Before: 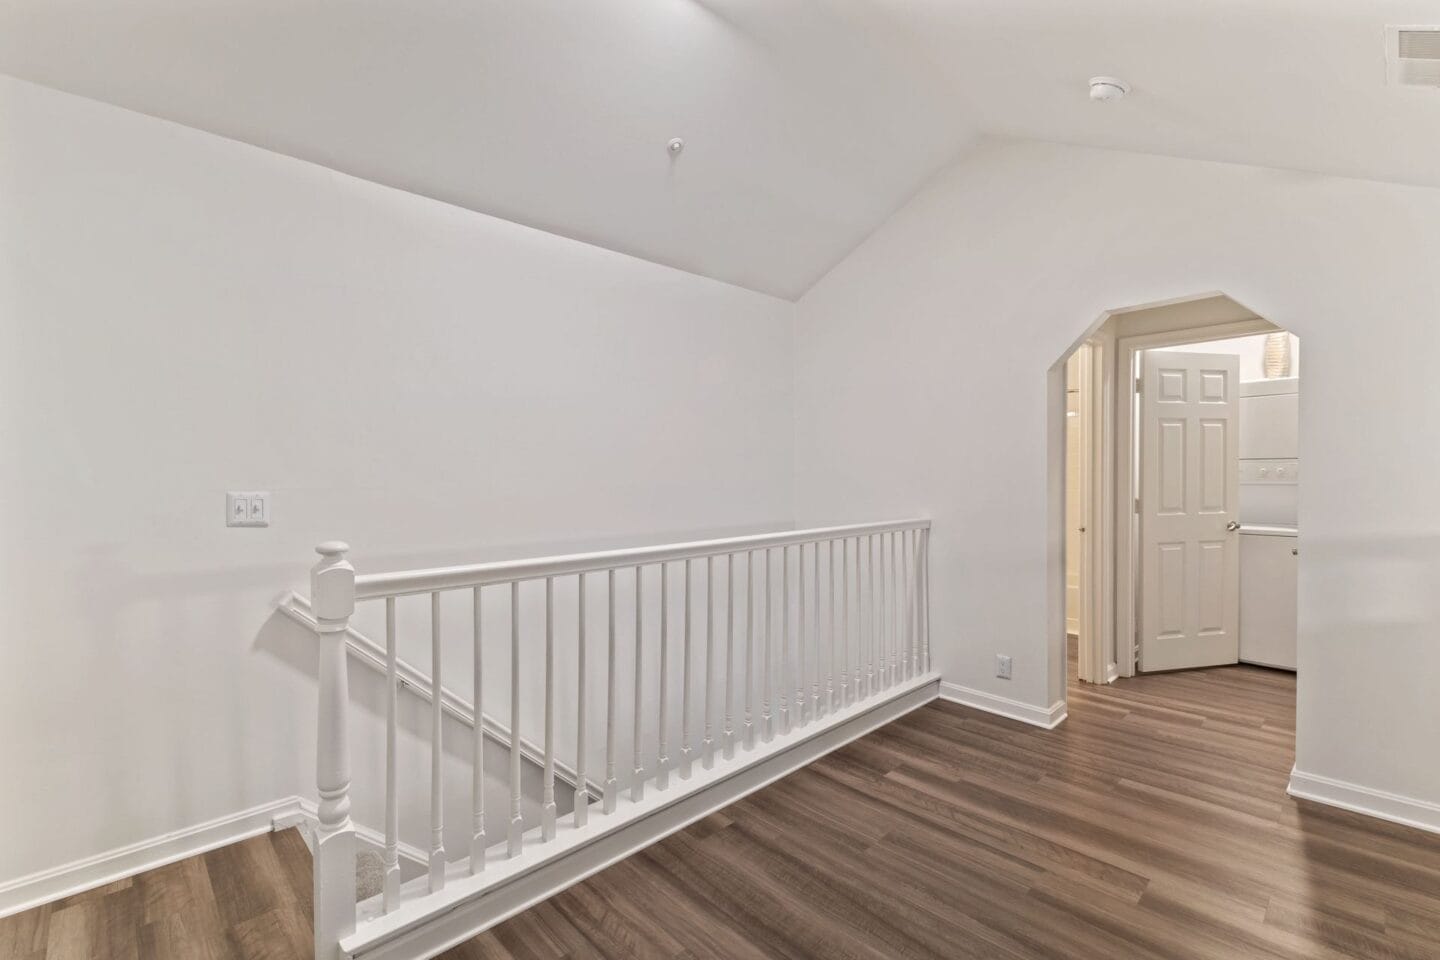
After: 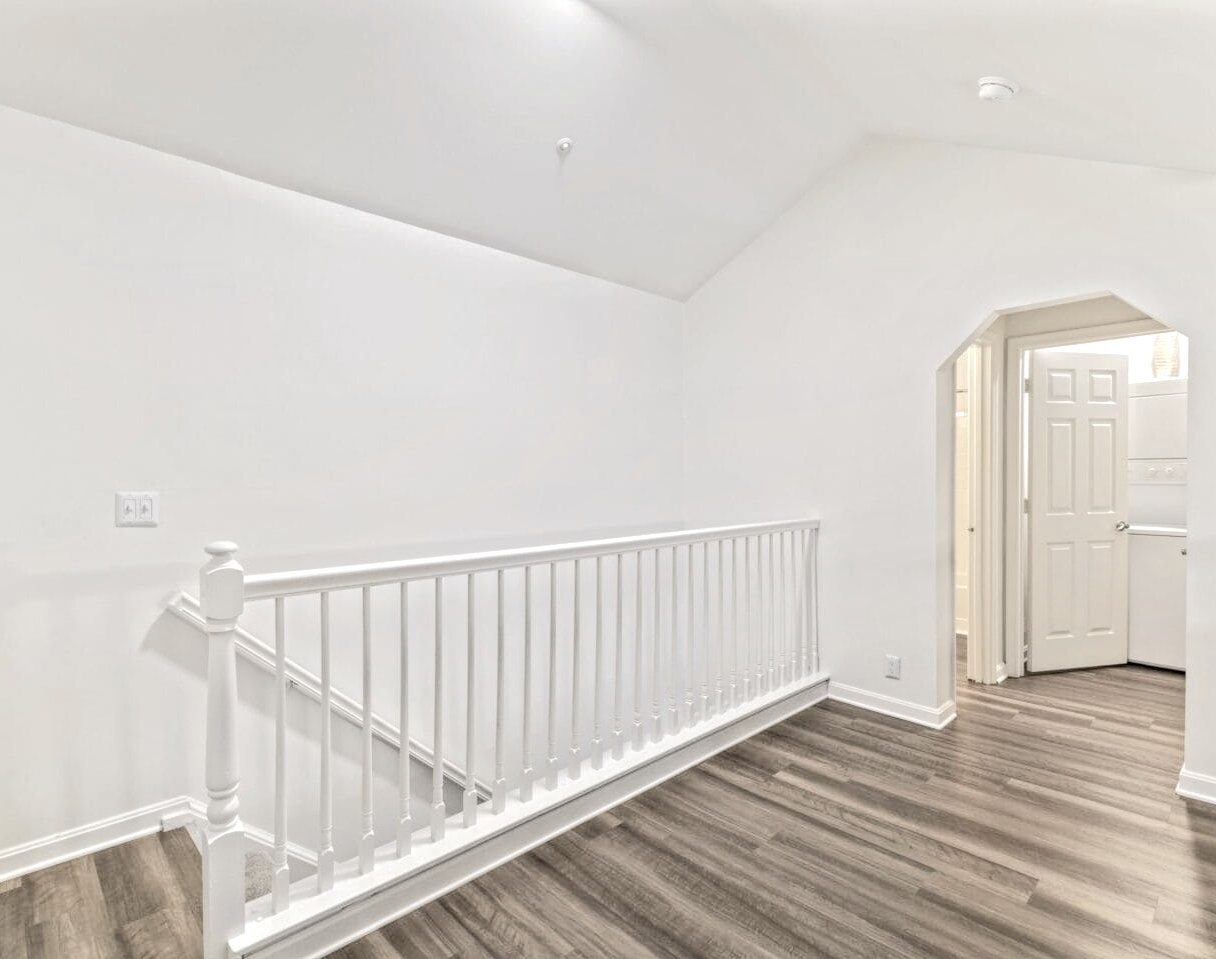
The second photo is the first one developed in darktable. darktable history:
tone curve: curves: ch0 [(0, 0.018) (0.061, 0.041) (0.205, 0.191) (0.289, 0.292) (0.39, 0.424) (0.493, 0.551) (0.666, 0.743) (0.795, 0.841) (1, 0.998)]; ch1 [(0, 0) (0.385, 0.343) (0.439, 0.415) (0.494, 0.498) (0.501, 0.501) (0.51, 0.509) (0.548, 0.563) (0.586, 0.61) (0.684, 0.658) (0.783, 0.804) (1, 1)]; ch2 [(0, 0) (0.304, 0.31) (0.403, 0.399) (0.441, 0.428) (0.47, 0.469) (0.498, 0.496) (0.524, 0.538) (0.566, 0.579) (0.648, 0.665) (0.697, 0.699) (1, 1)], color space Lab, independent channels, preserve colors none
local contrast: highlights 106%, shadows 102%, detail 199%, midtone range 0.2
crop: left 7.721%, right 7.794%
contrast brightness saturation: brightness 0.186, saturation -0.499
tone equalizer: on, module defaults
